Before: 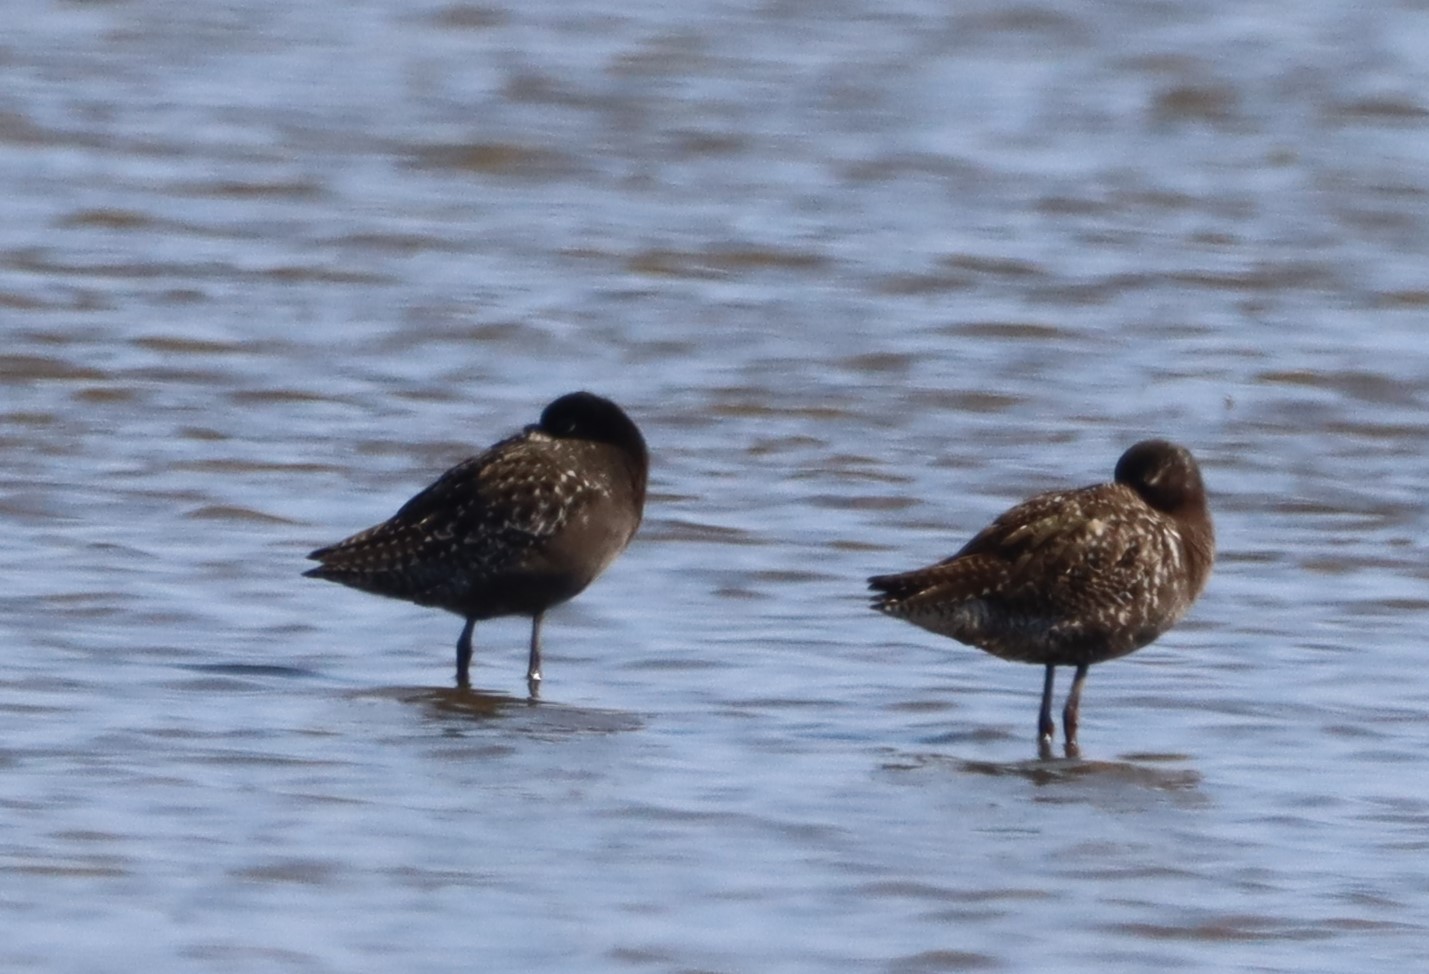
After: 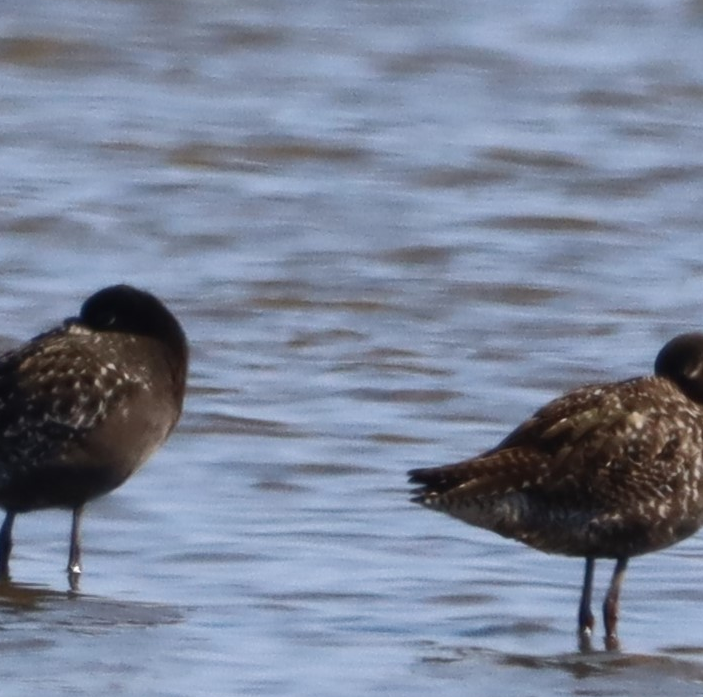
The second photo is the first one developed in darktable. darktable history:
crop: left 32.195%, top 11.006%, right 18.585%, bottom 17.392%
